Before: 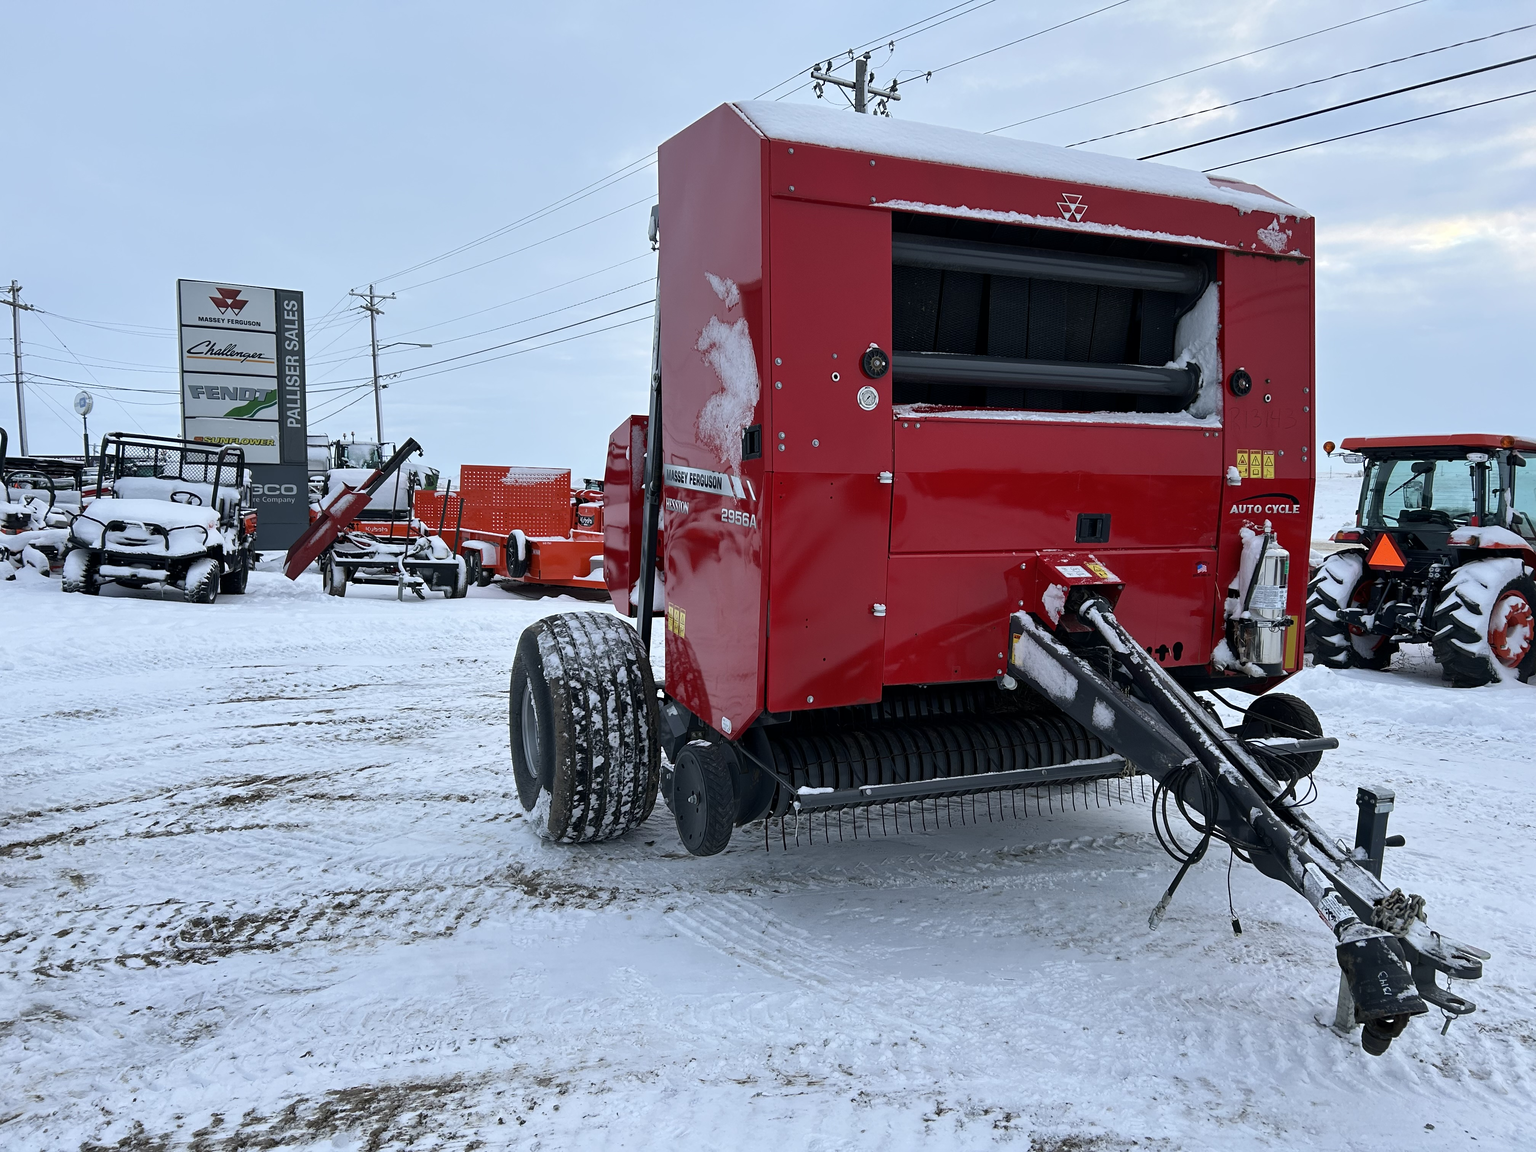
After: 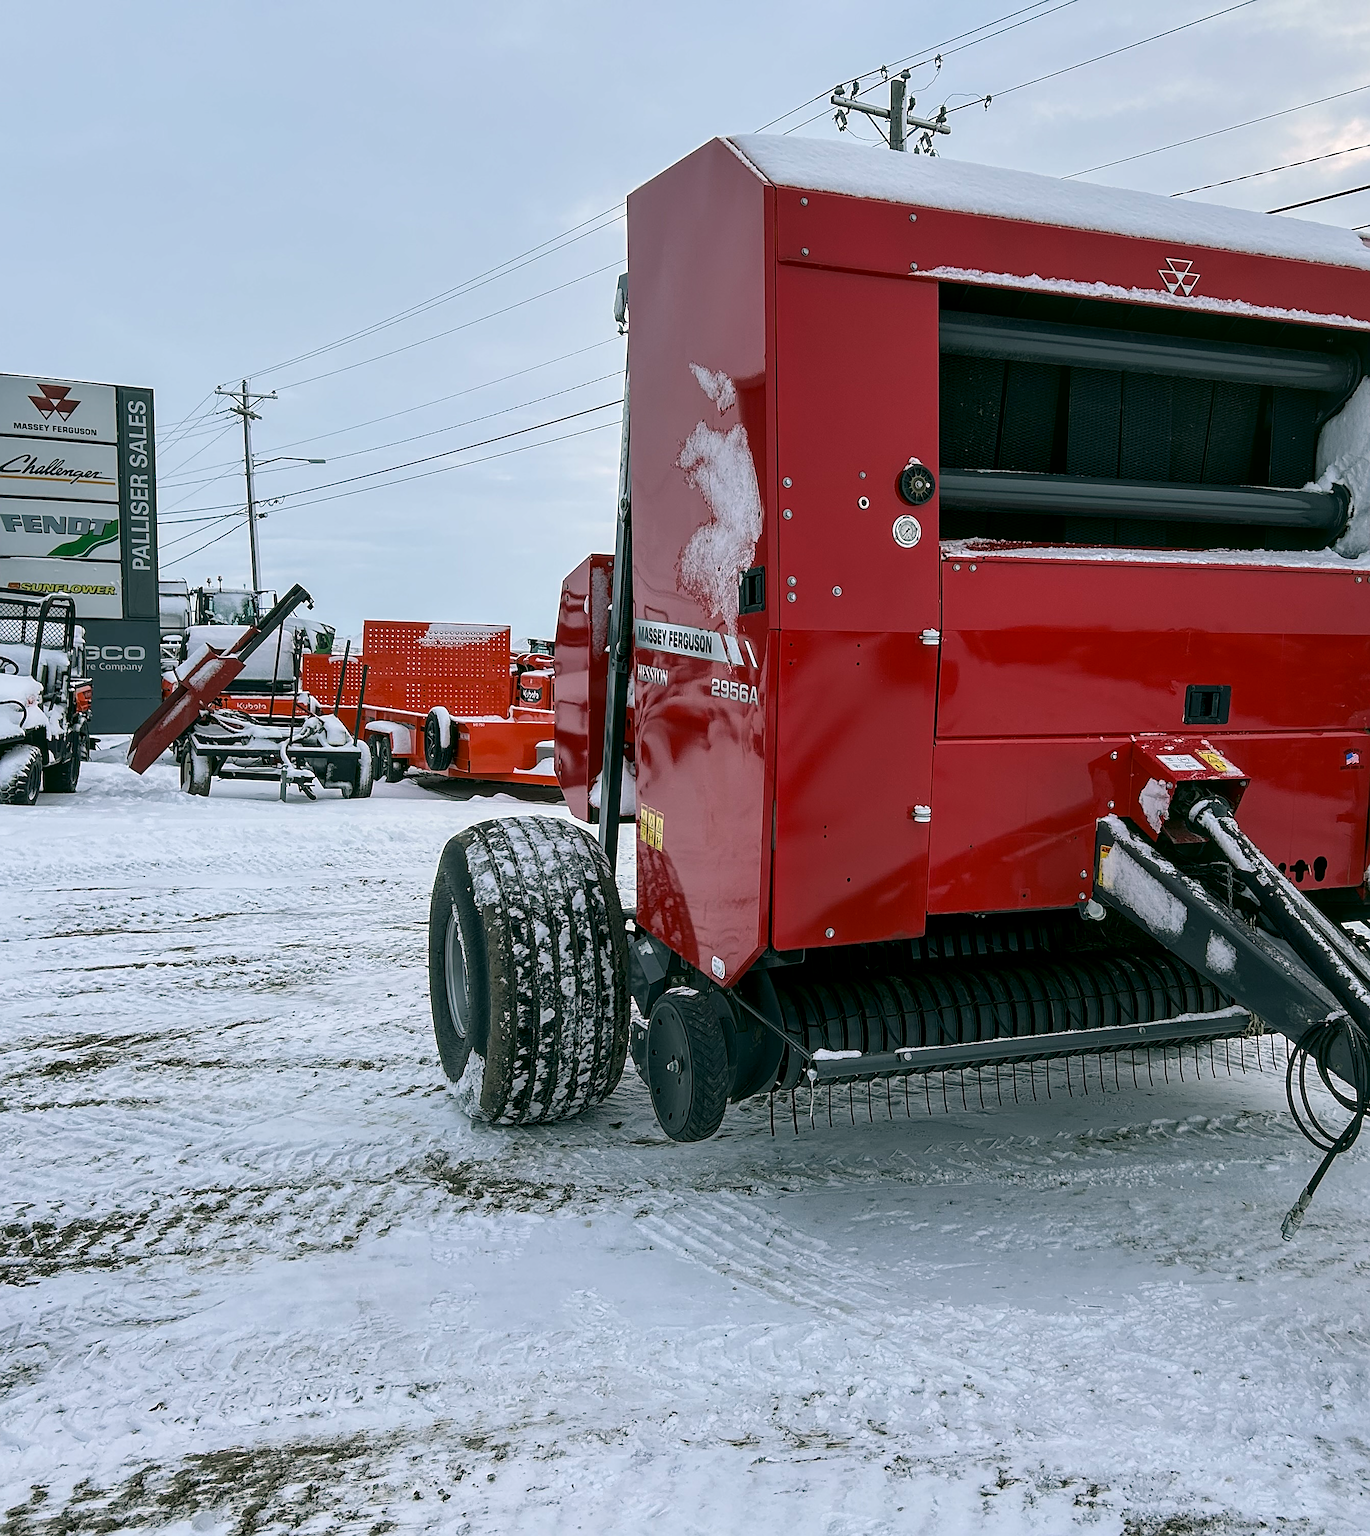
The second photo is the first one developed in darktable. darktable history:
crop and rotate: left 12.267%, right 20.824%
color correction: highlights a* 4.56, highlights b* 4.95, shadows a* -8.27, shadows b* 4.63
sharpen: on, module defaults
local contrast: on, module defaults
